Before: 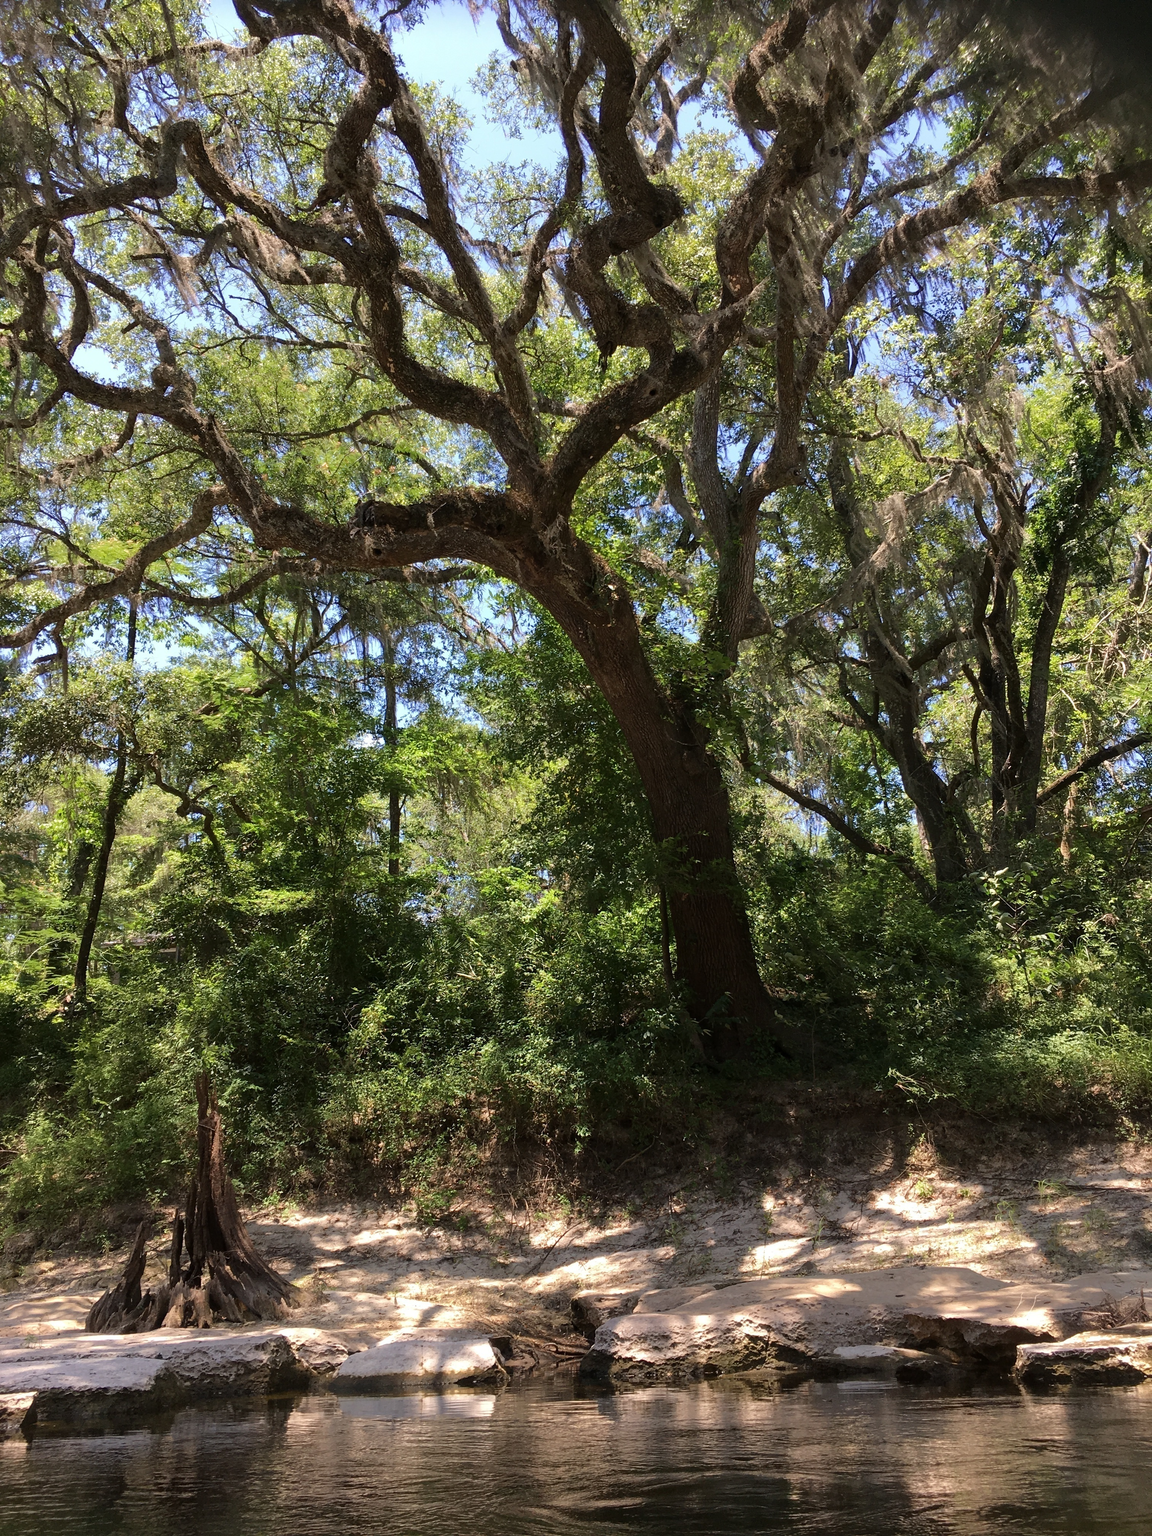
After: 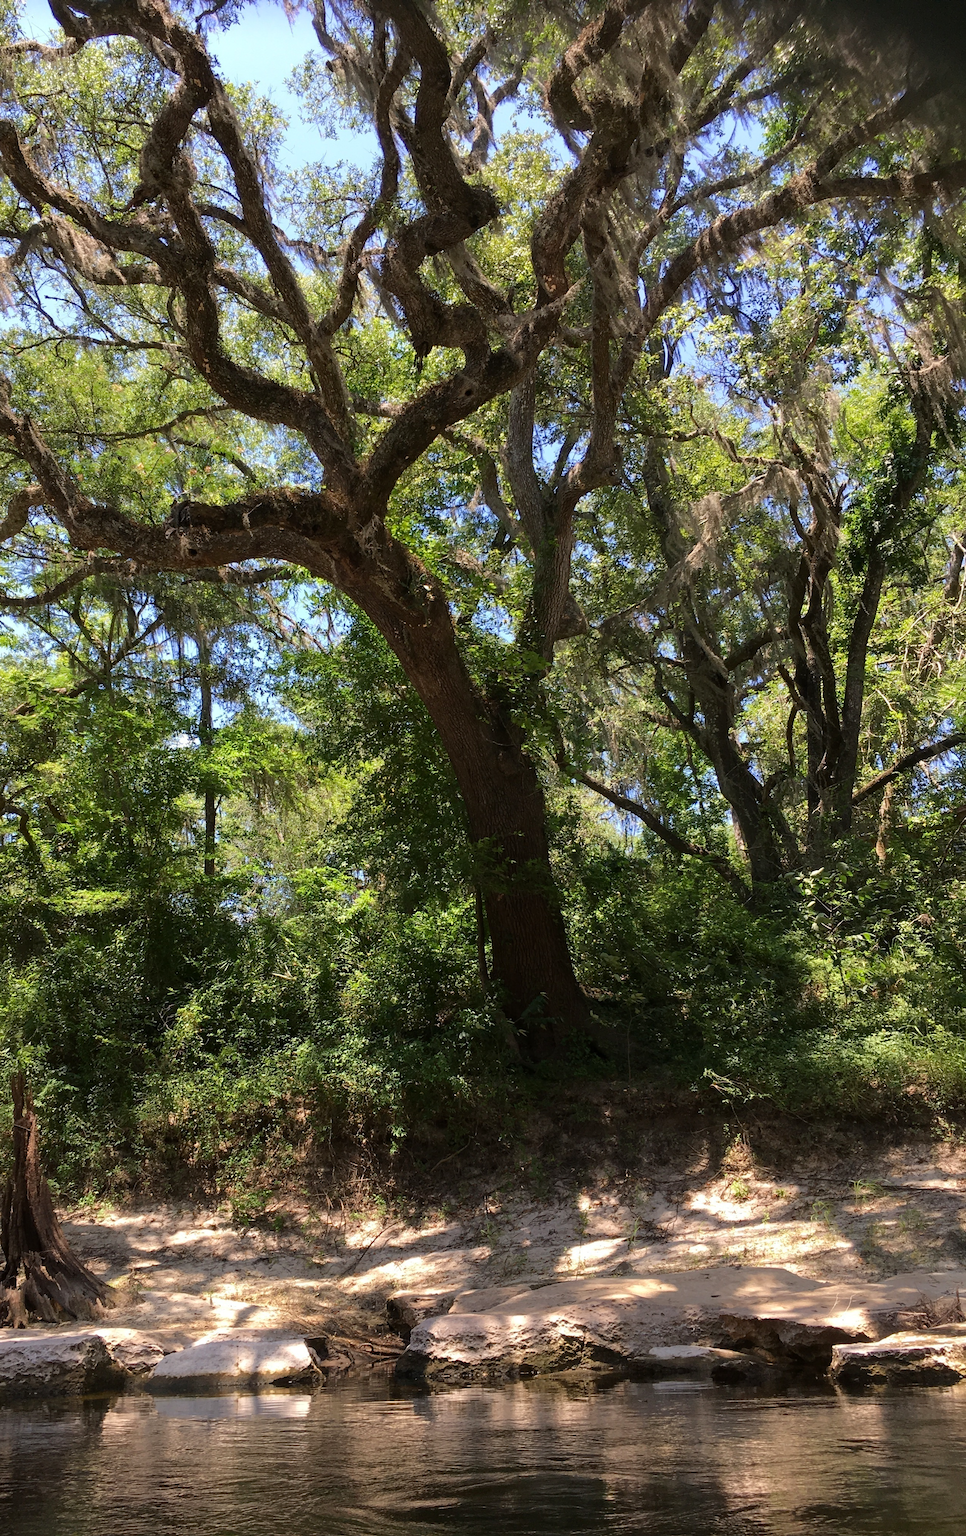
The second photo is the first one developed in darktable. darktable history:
crop: left 16.045%
contrast brightness saturation: saturation 0.102
